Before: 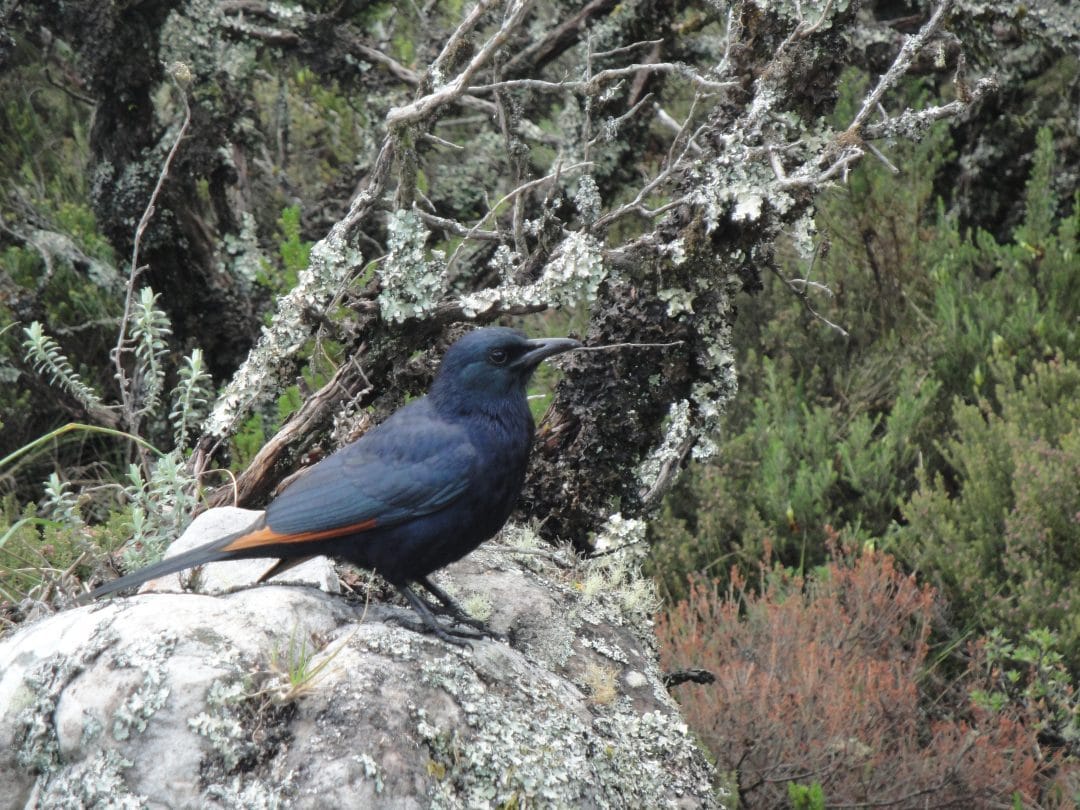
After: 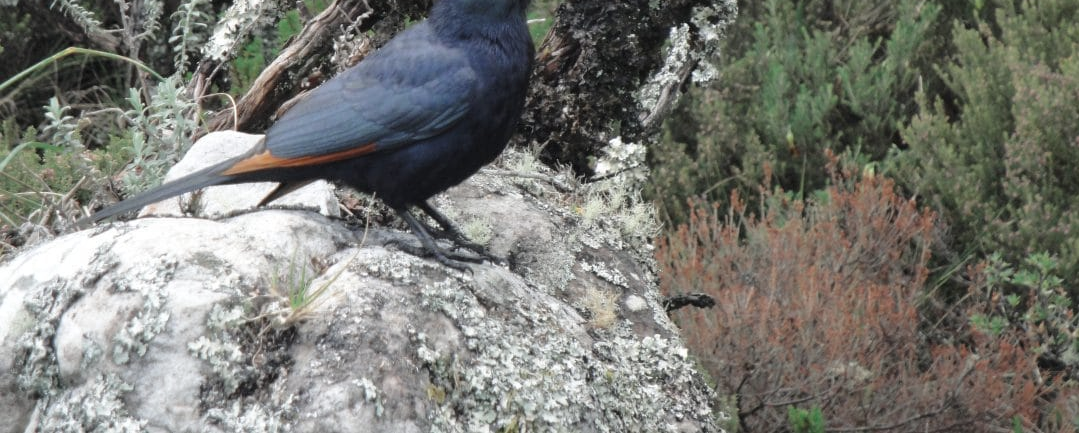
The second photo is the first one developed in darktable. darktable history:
color zones: curves: ch0 [(0, 0.5) (0.125, 0.4) (0.25, 0.5) (0.375, 0.4) (0.5, 0.4) (0.625, 0.6) (0.75, 0.6) (0.875, 0.5)]; ch1 [(0, 0.35) (0.125, 0.45) (0.25, 0.35) (0.375, 0.35) (0.5, 0.35) (0.625, 0.35) (0.75, 0.45) (0.875, 0.35)]; ch2 [(0, 0.6) (0.125, 0.5) (0.25, 0.5) (0.375, 0.6) (0.5, 0.6) (0.625, 0.5) (0.75, 0.5) (0.875, 0.5)]
crop and rotate: top 46.438%, right 0.029%
